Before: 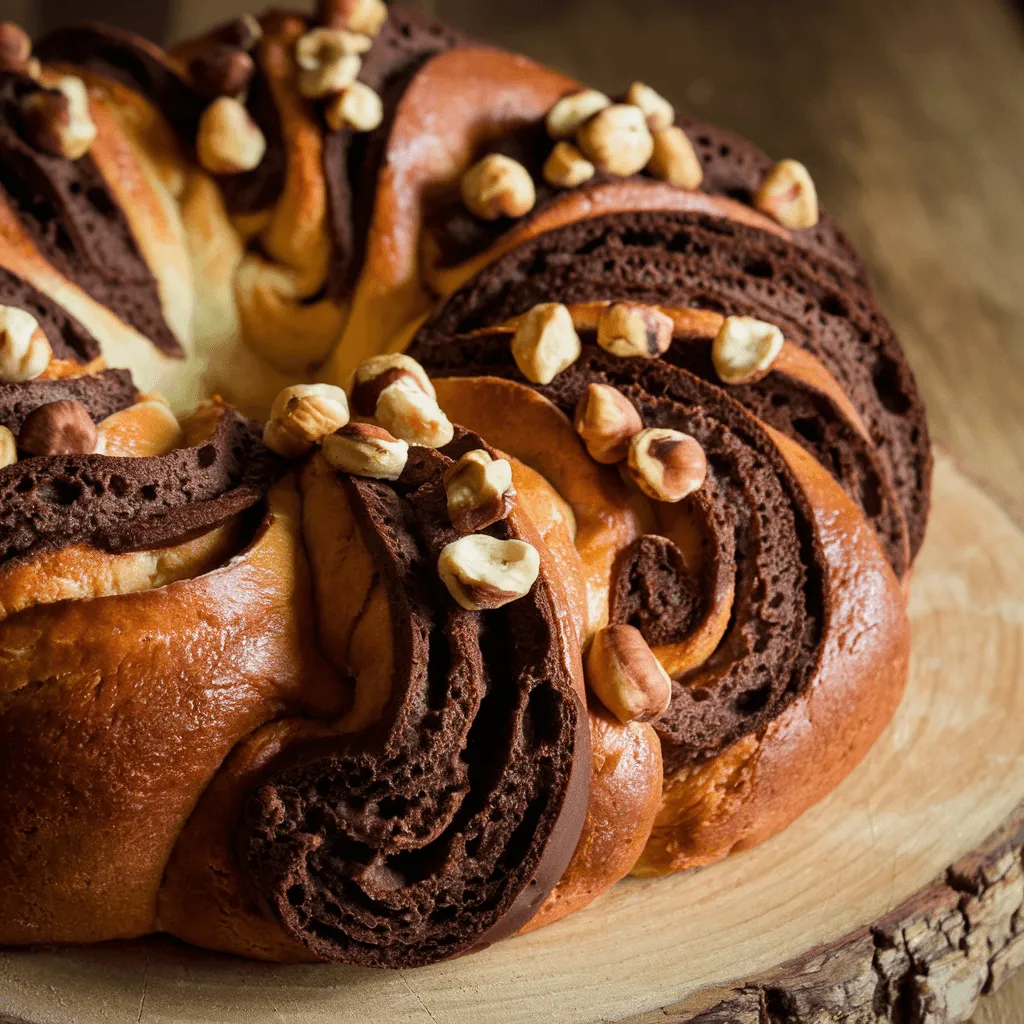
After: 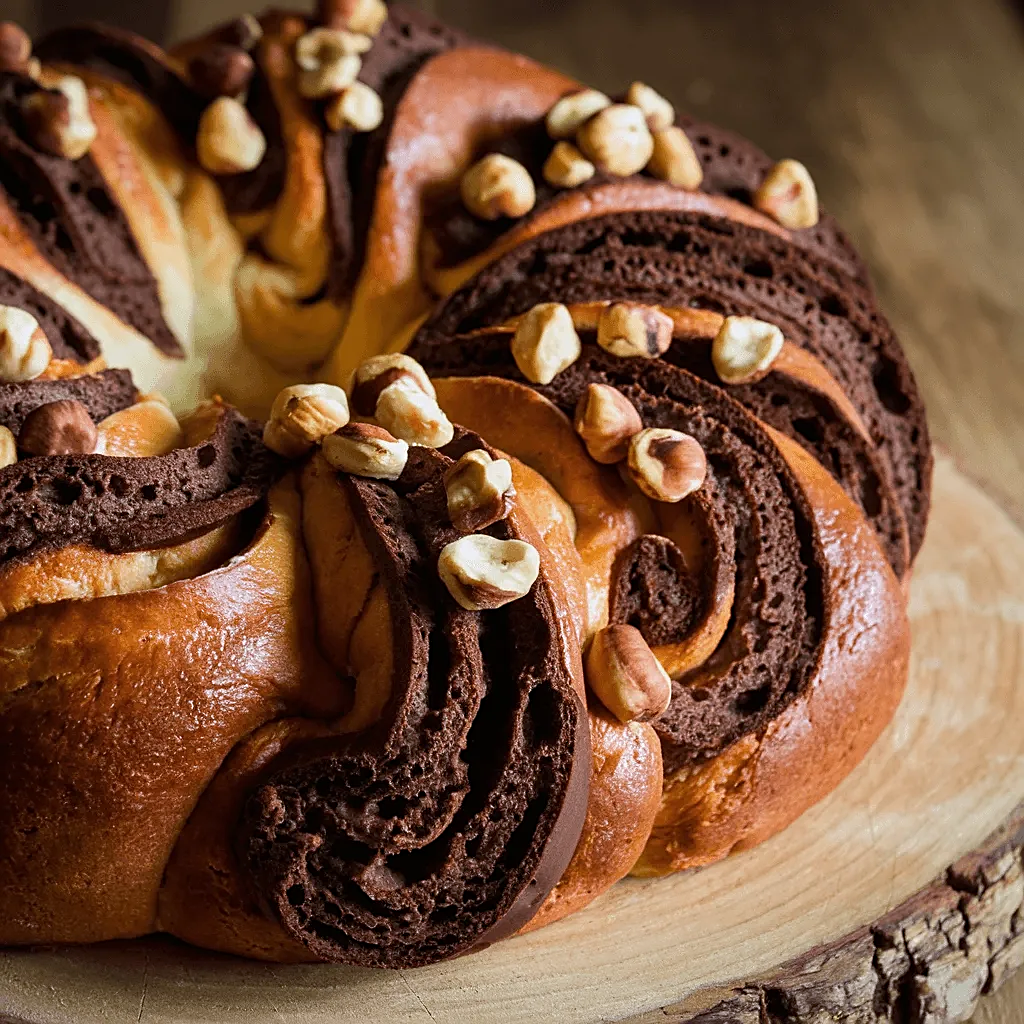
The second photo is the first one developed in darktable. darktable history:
sharpen: on, module defaults
white balance: red 0.984, blue 1.059
